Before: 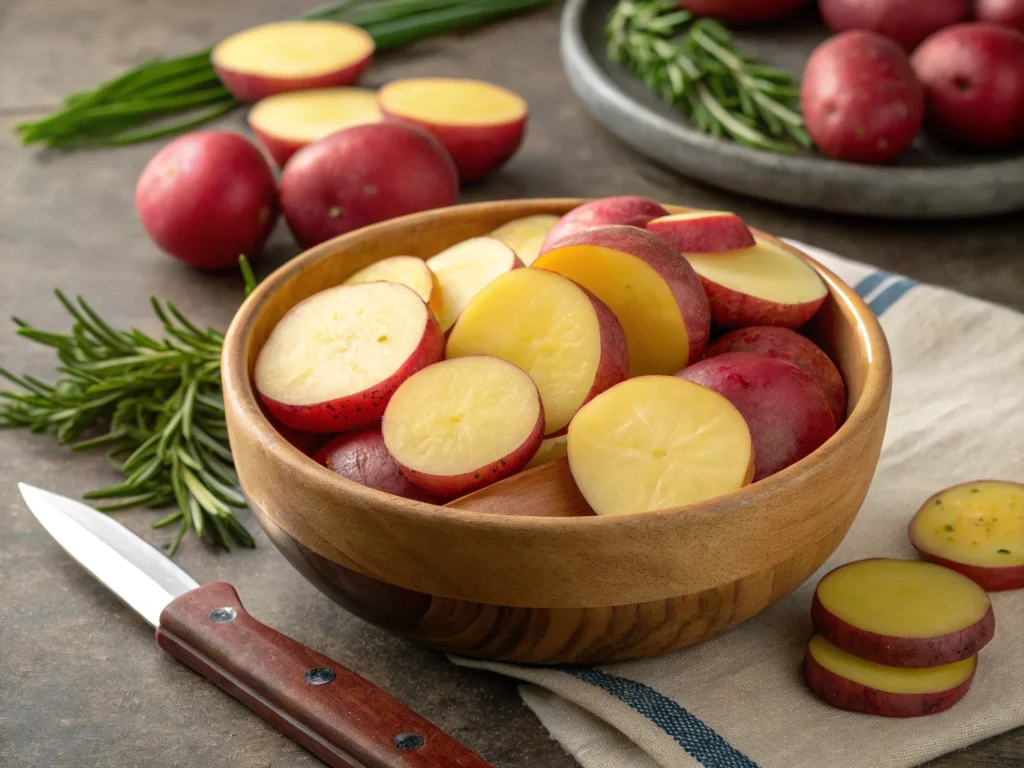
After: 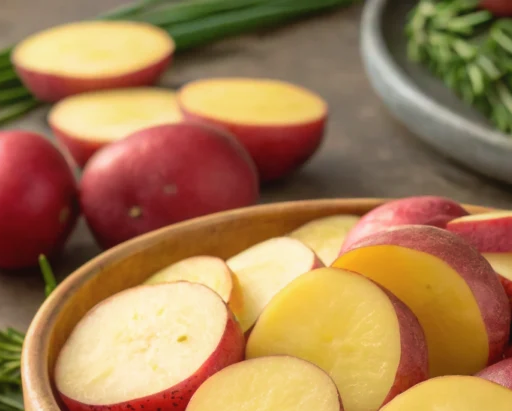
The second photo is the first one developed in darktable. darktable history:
velvia: on, module defaults
crop: left 19.556%, right 30.401%, bottom 46.458%
contrast equalizer: octaves 7, y [[0.6 ×6], [0.55 ×6], [0 ×6], [0 ×6], [0 ×6]], mix -0.3
color correction: saturation 0.98
